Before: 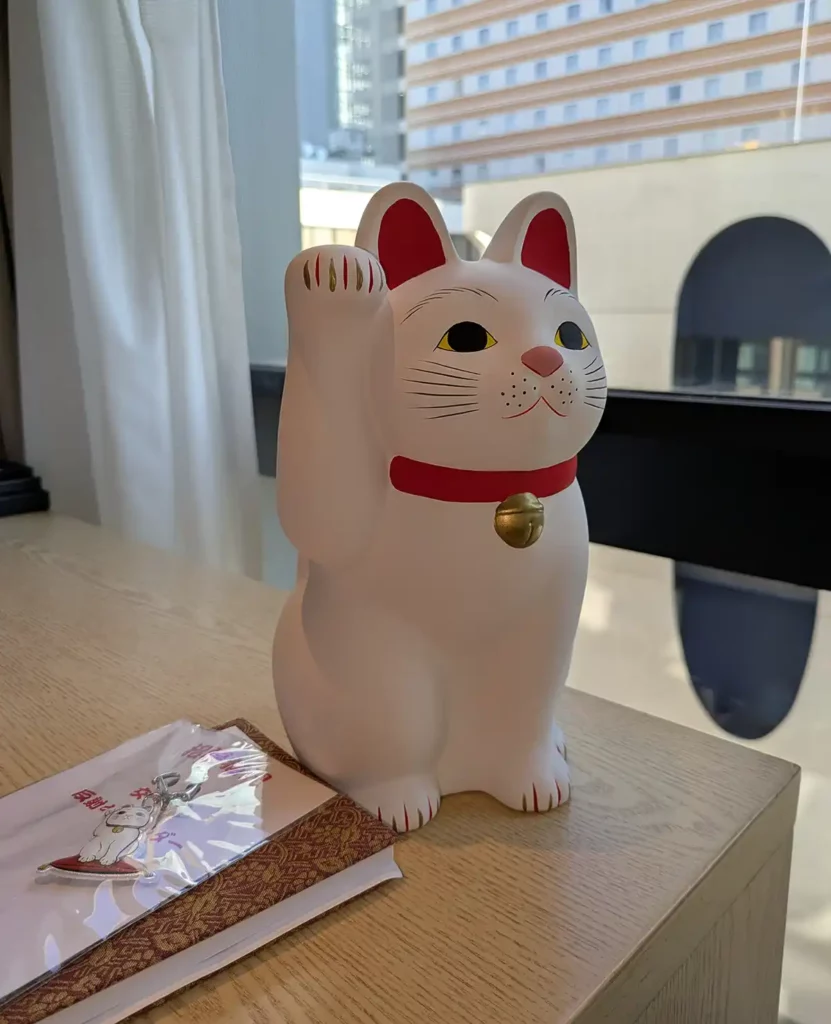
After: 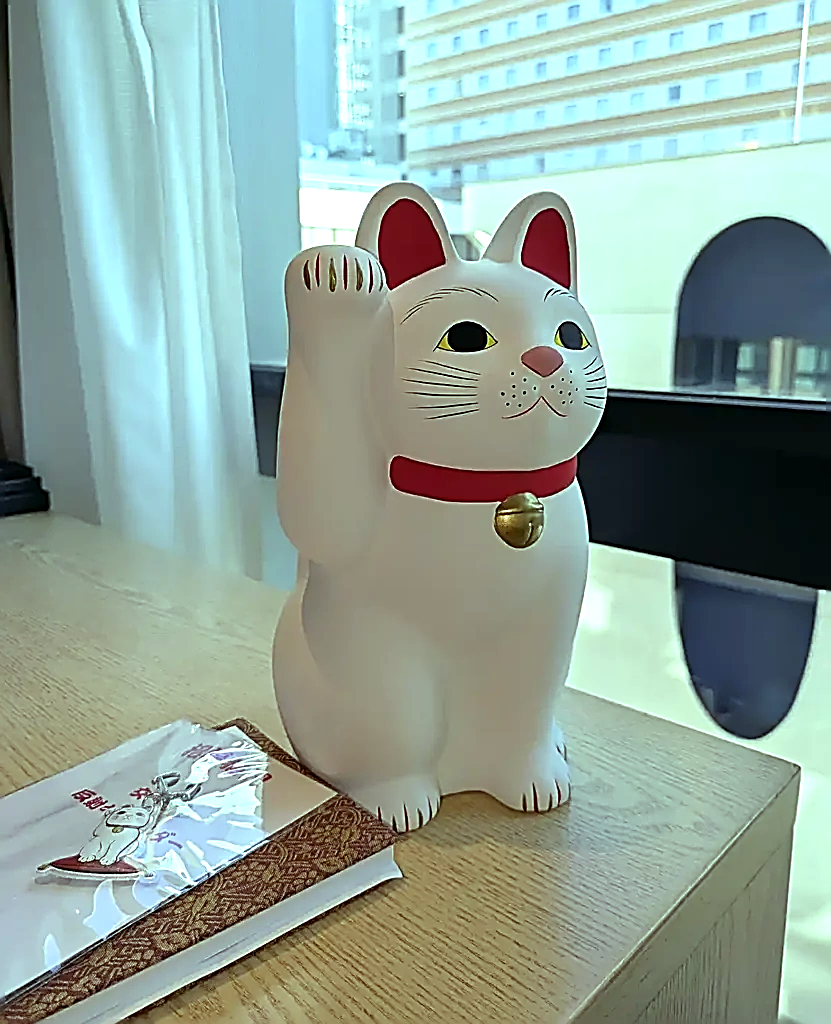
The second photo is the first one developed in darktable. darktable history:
color balance: mode lift, gamma, gain (sRGB), lift [0.997, 0.979, 1.021, 1.011], gamma [1, 1.084, 0.916, 0.998], gain [1, 0.87, 1.13, 1.101], contrast 4.55%, contrast fulcrum 38.24%, output saturation 104.09%
tone equalizer: on, module defaults
exposure: black level correction 0, exposure 0.5 EV, compensate highlight preservation false
sharpen: amount 1.861
